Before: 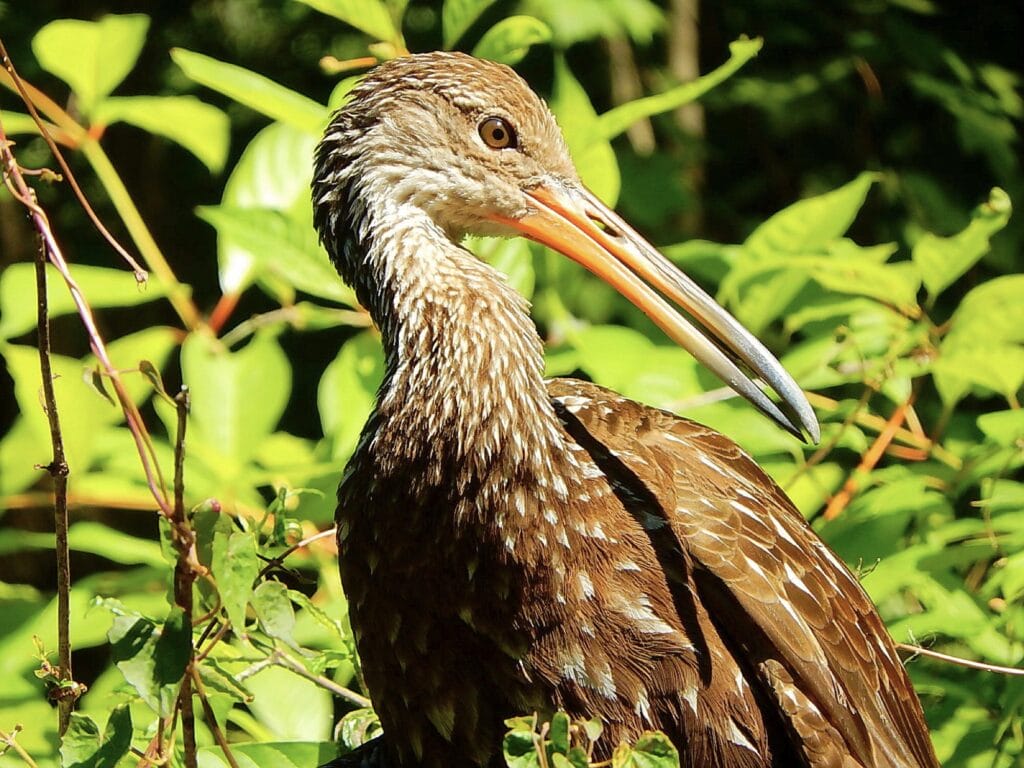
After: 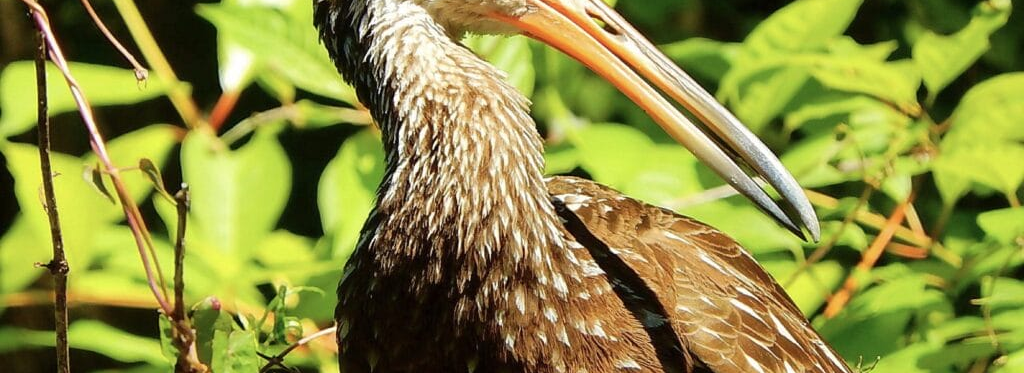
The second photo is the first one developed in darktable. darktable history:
crop and rotate: top 26.384%, bottom 24.955%
